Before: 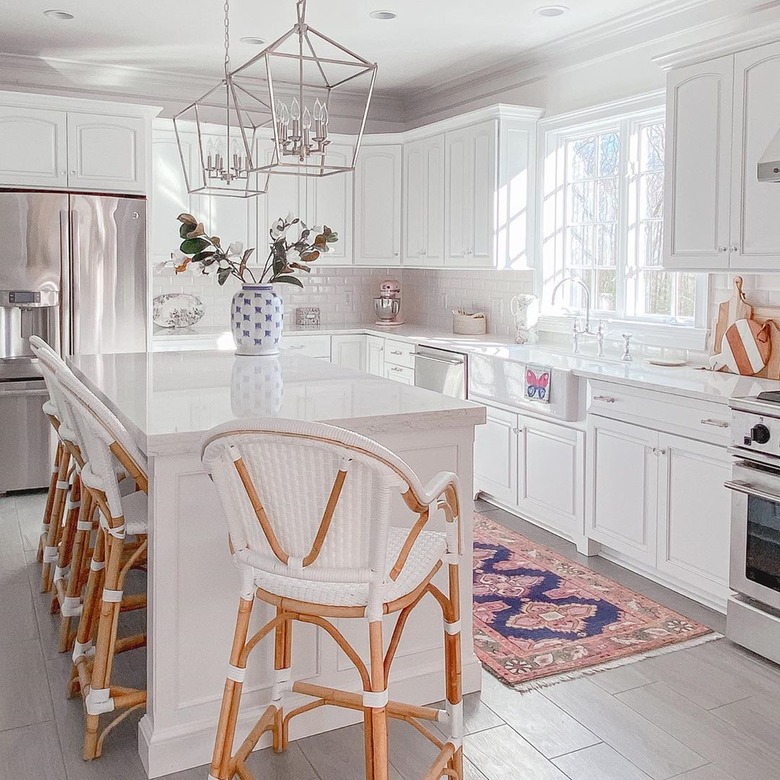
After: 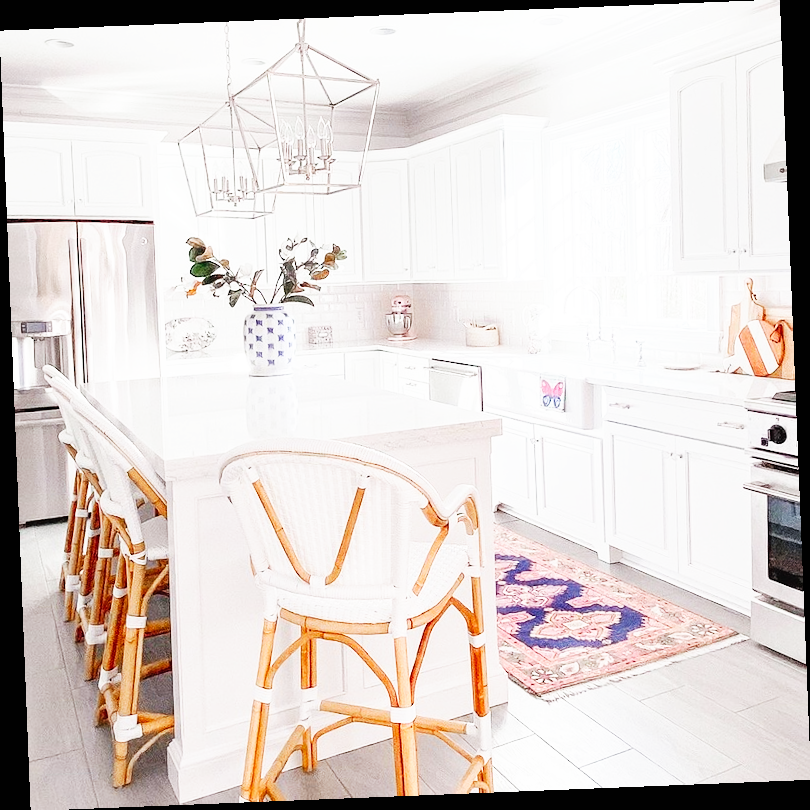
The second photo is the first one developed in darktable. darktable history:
base curve: curves: ch0 [(0, 0) (0.007, 0.004) (0.027, 0.03) (0.046, 0.07) (0.207, 0.54) (0.442, 0.872) (0.673, 0.972) (1, 1)], preserve colors none
rotate and perspective: rotation -2.29°, automatic cropping off
